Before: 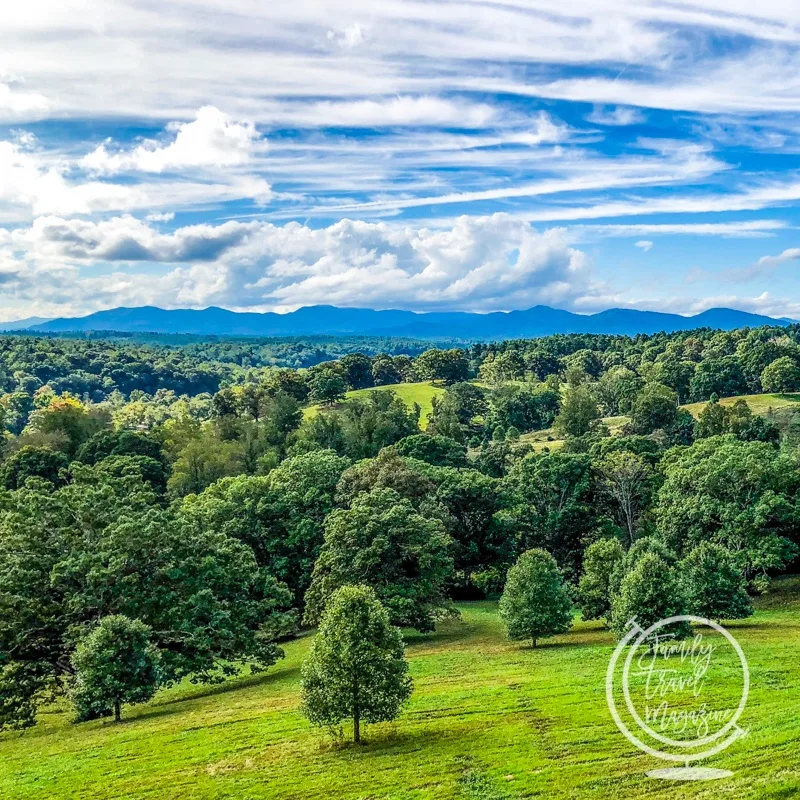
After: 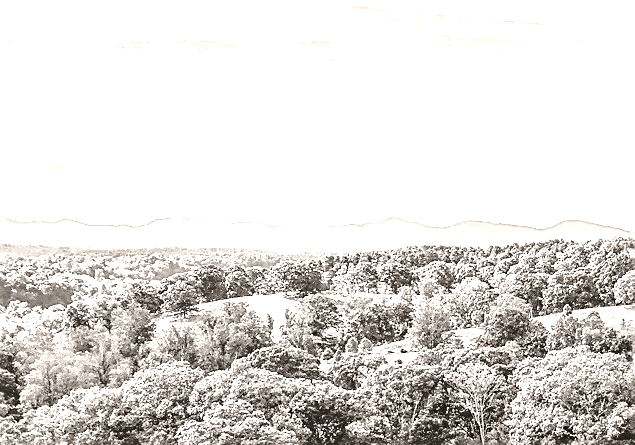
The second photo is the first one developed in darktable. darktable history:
grain: on, module defaults
color correction: highlights a* 5.38, highlights b* 5.3, shadows a* -4.26, shadows b* -5.11
crop: left 18.38%, top 11.092%, right 2.134%, bottom 33.217%
white balance: red 0.98, blue 1.61
colorize: hue 34.49°, saturation 35.33%, source mix 100%, lightness 55%, version 1
sharpen: on, module defaults
exposure: black level correction 0.012, exposure 0.7 EV, compensate exposure bias true, compensate highlight preservation false
